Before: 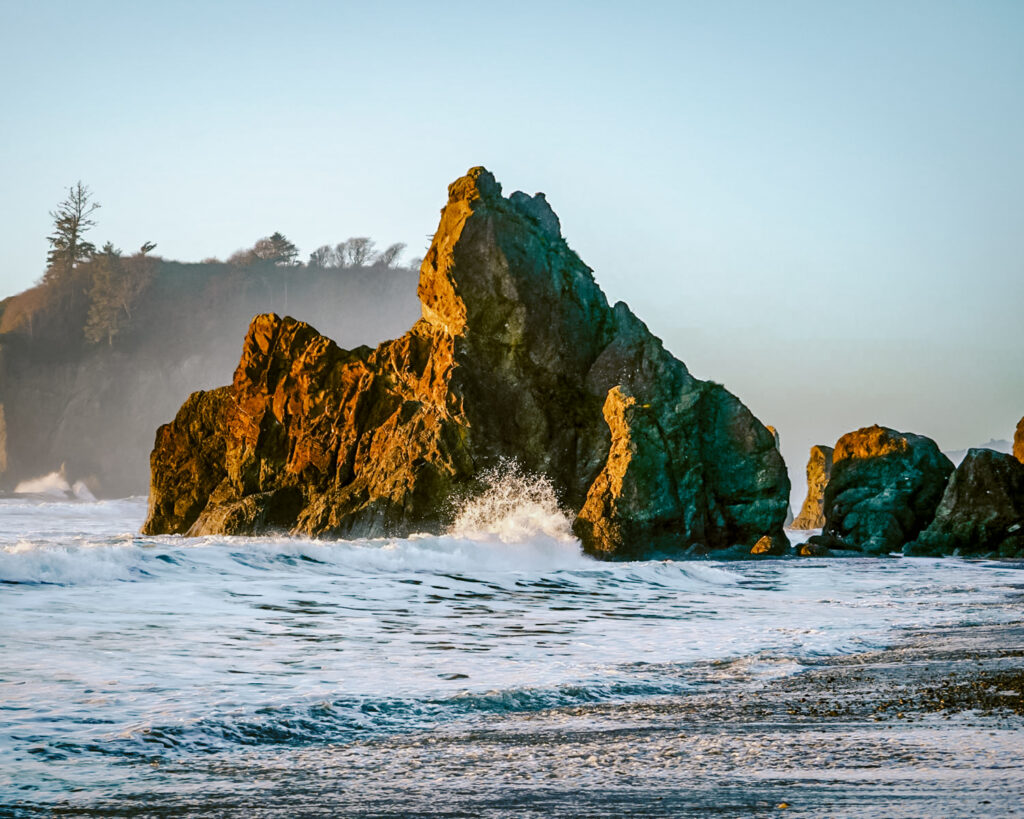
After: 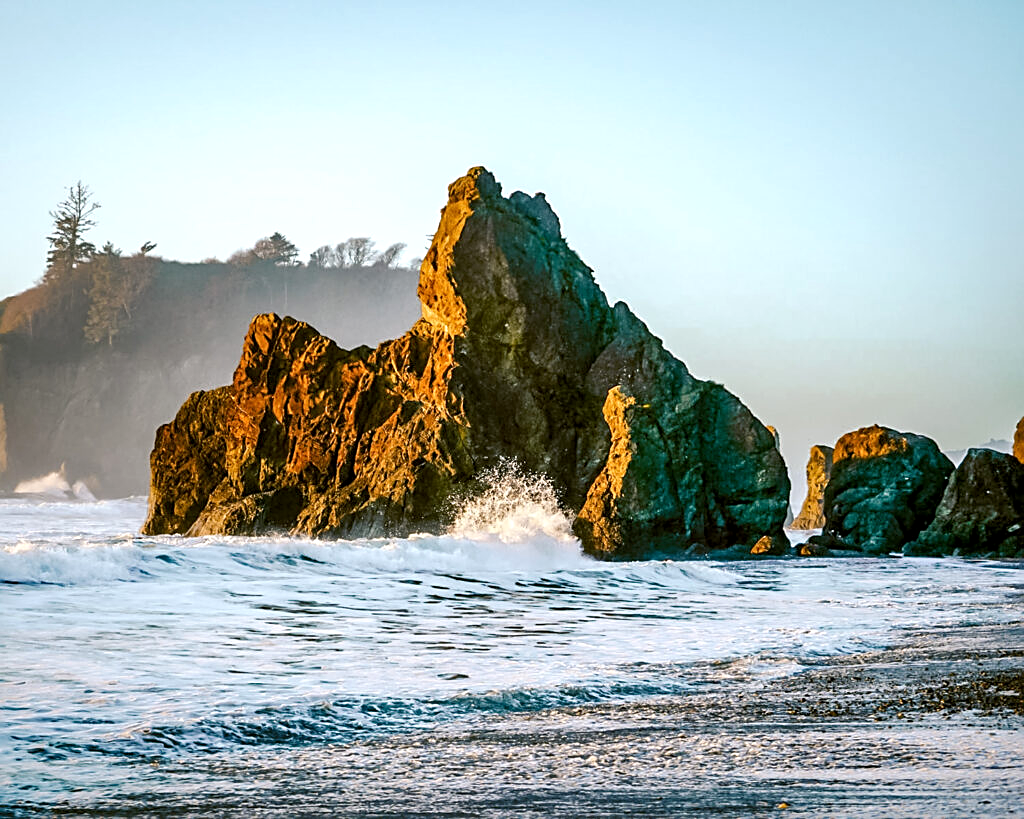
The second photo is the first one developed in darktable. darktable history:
exposure: black level correction 0.001, exposure 0.3 EV, compensate highlight preservation false
sharpen: on, module defaults
white balance: emerald 1
